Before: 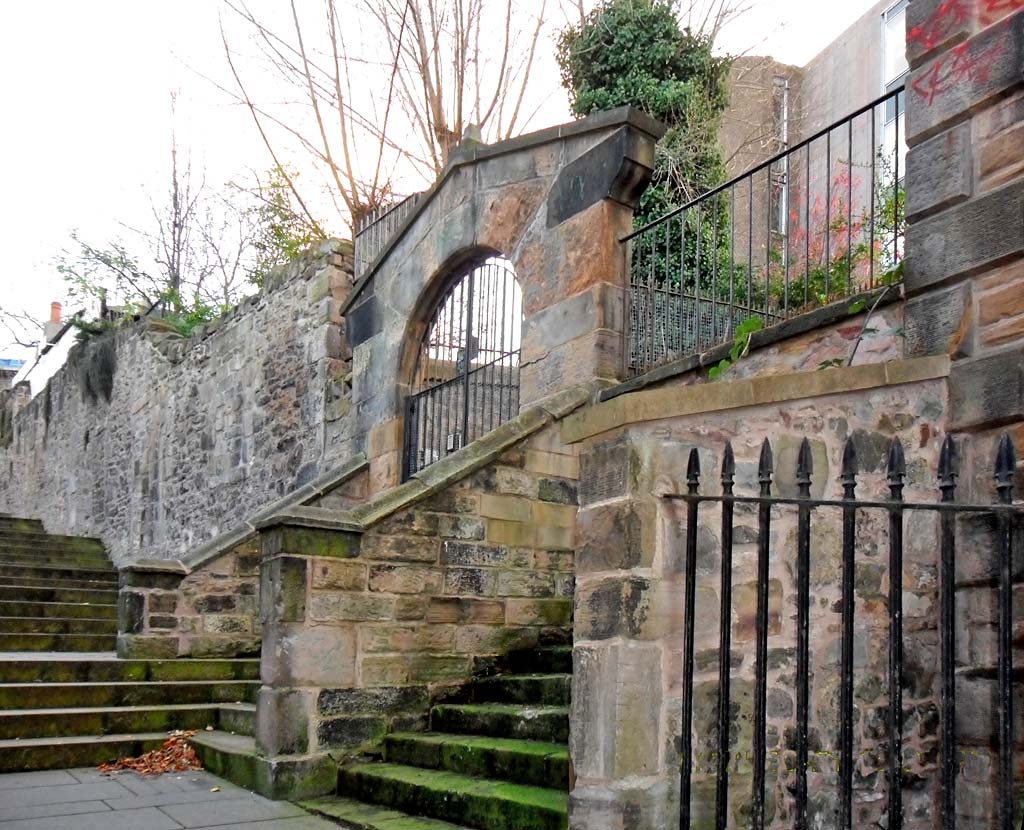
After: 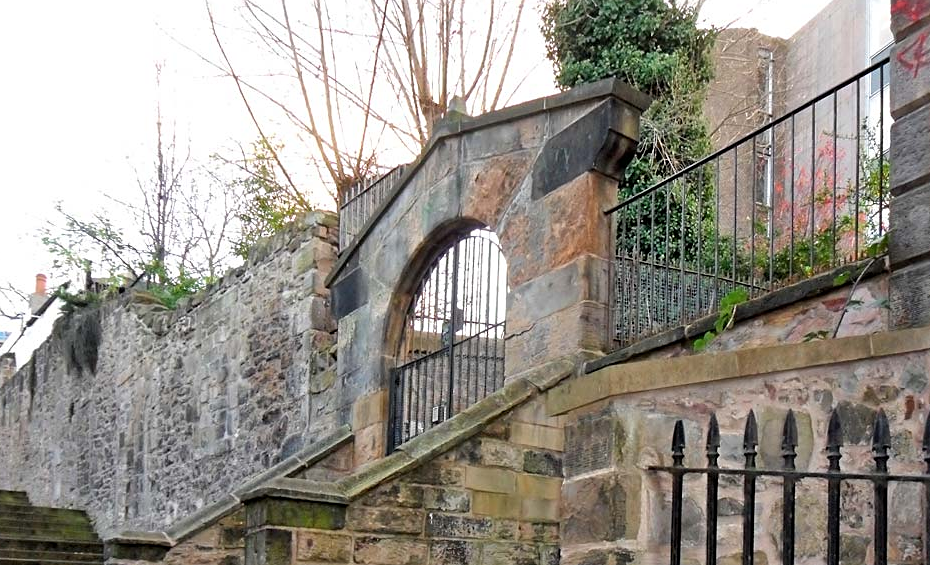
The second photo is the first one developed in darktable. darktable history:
sharpen: amount 0.217
crop: left 1.542%, top 3.446%, right 7.579%, bottom 28.419%
